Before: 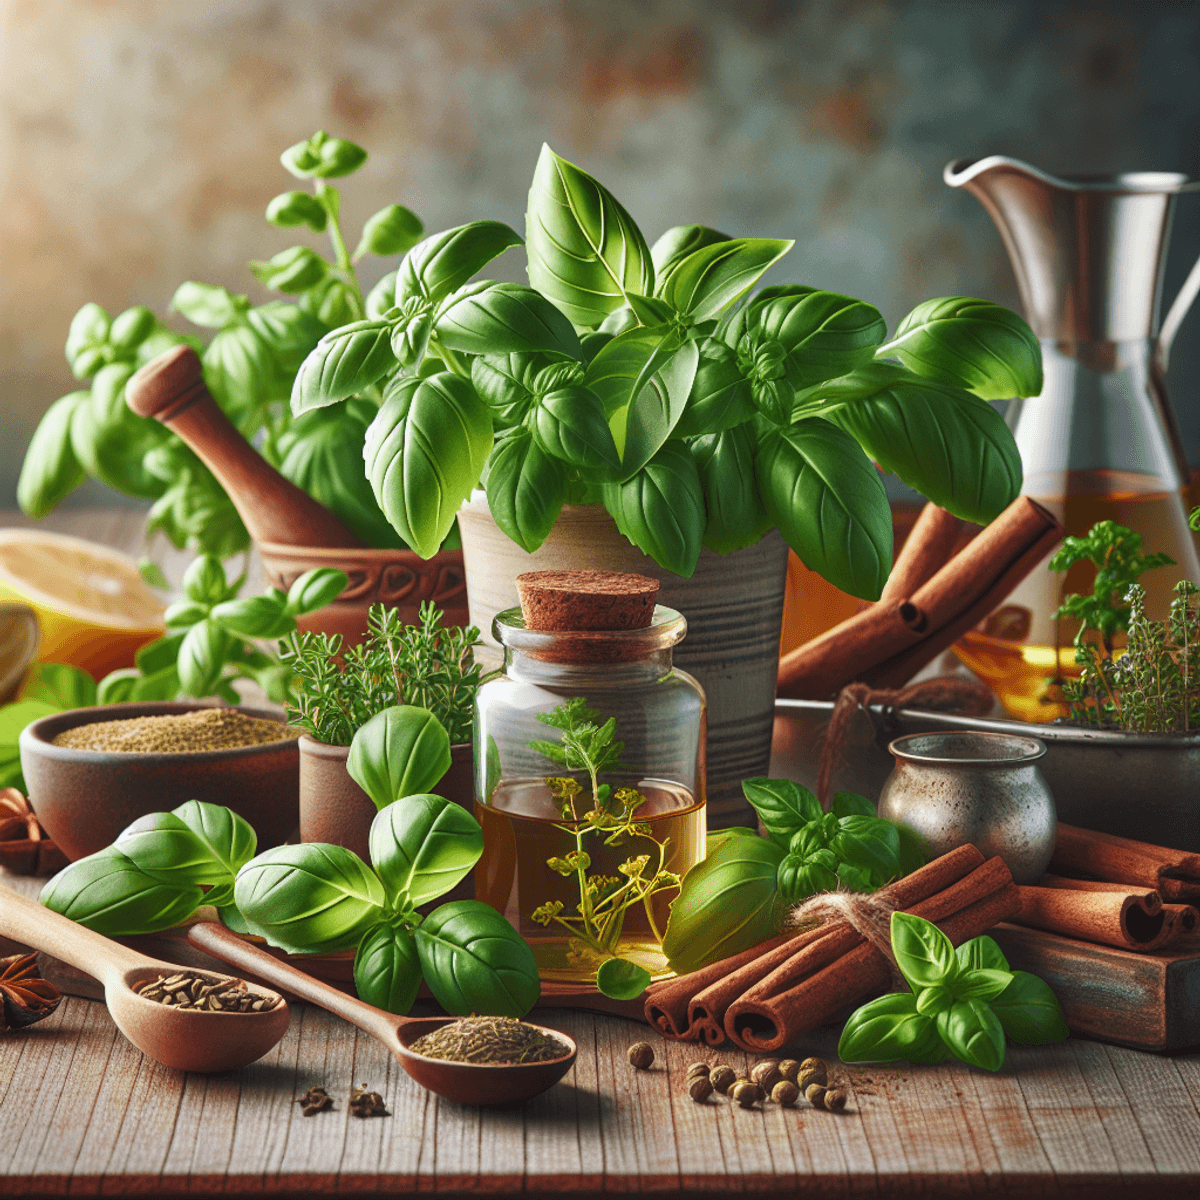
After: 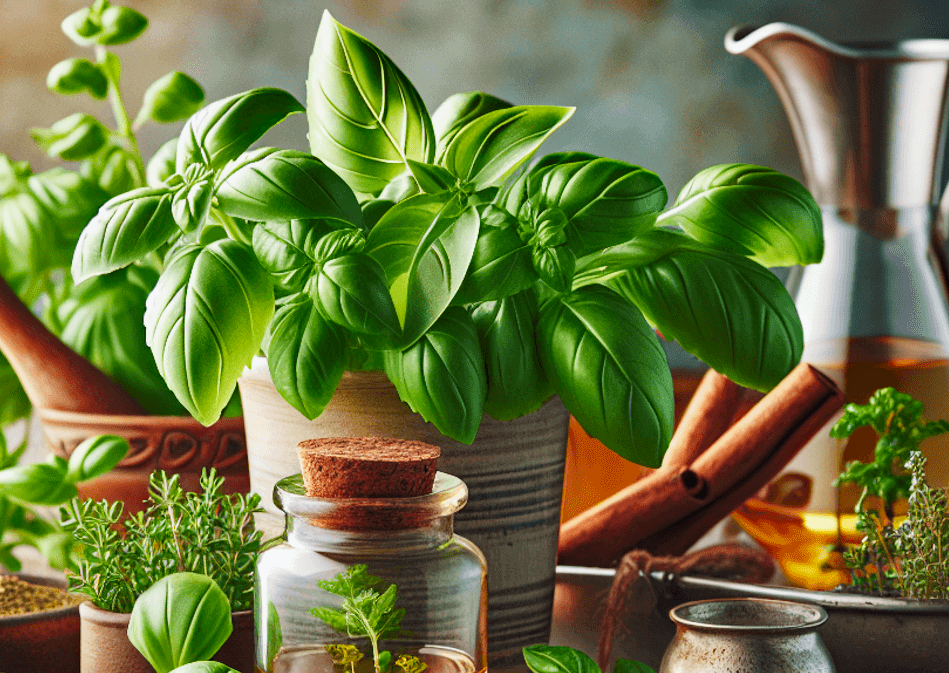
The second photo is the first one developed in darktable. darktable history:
haze removal: compatibility mode true, adaptive false
tone curve: curves: ch0 [(0, 0) (0.004, 0.001) (0.133, 0.112) (0.325, 0.362) (0.832, 0.893) (1, 1)], preserve colors none
crop: left 18.322%, top 11.089%, right 2.52%, bottom 32.781%
shadows and highlights: shadows 43.4, white point adjustment -1.3, soften with gaussian
